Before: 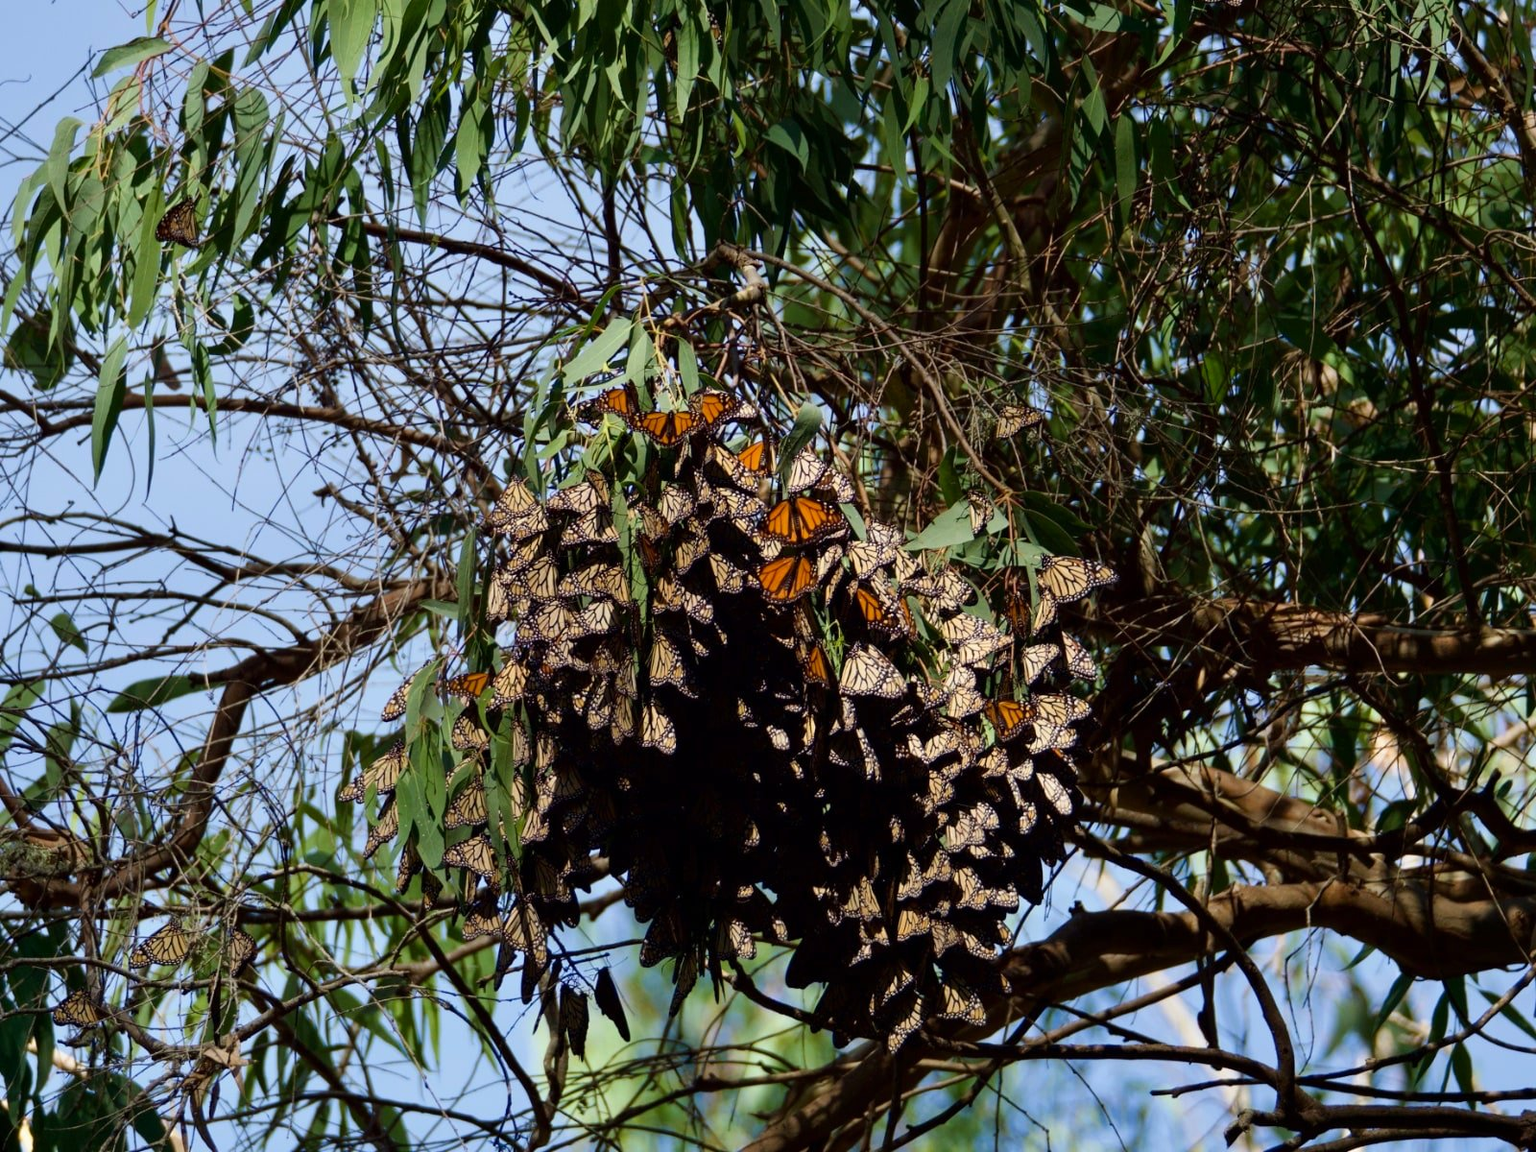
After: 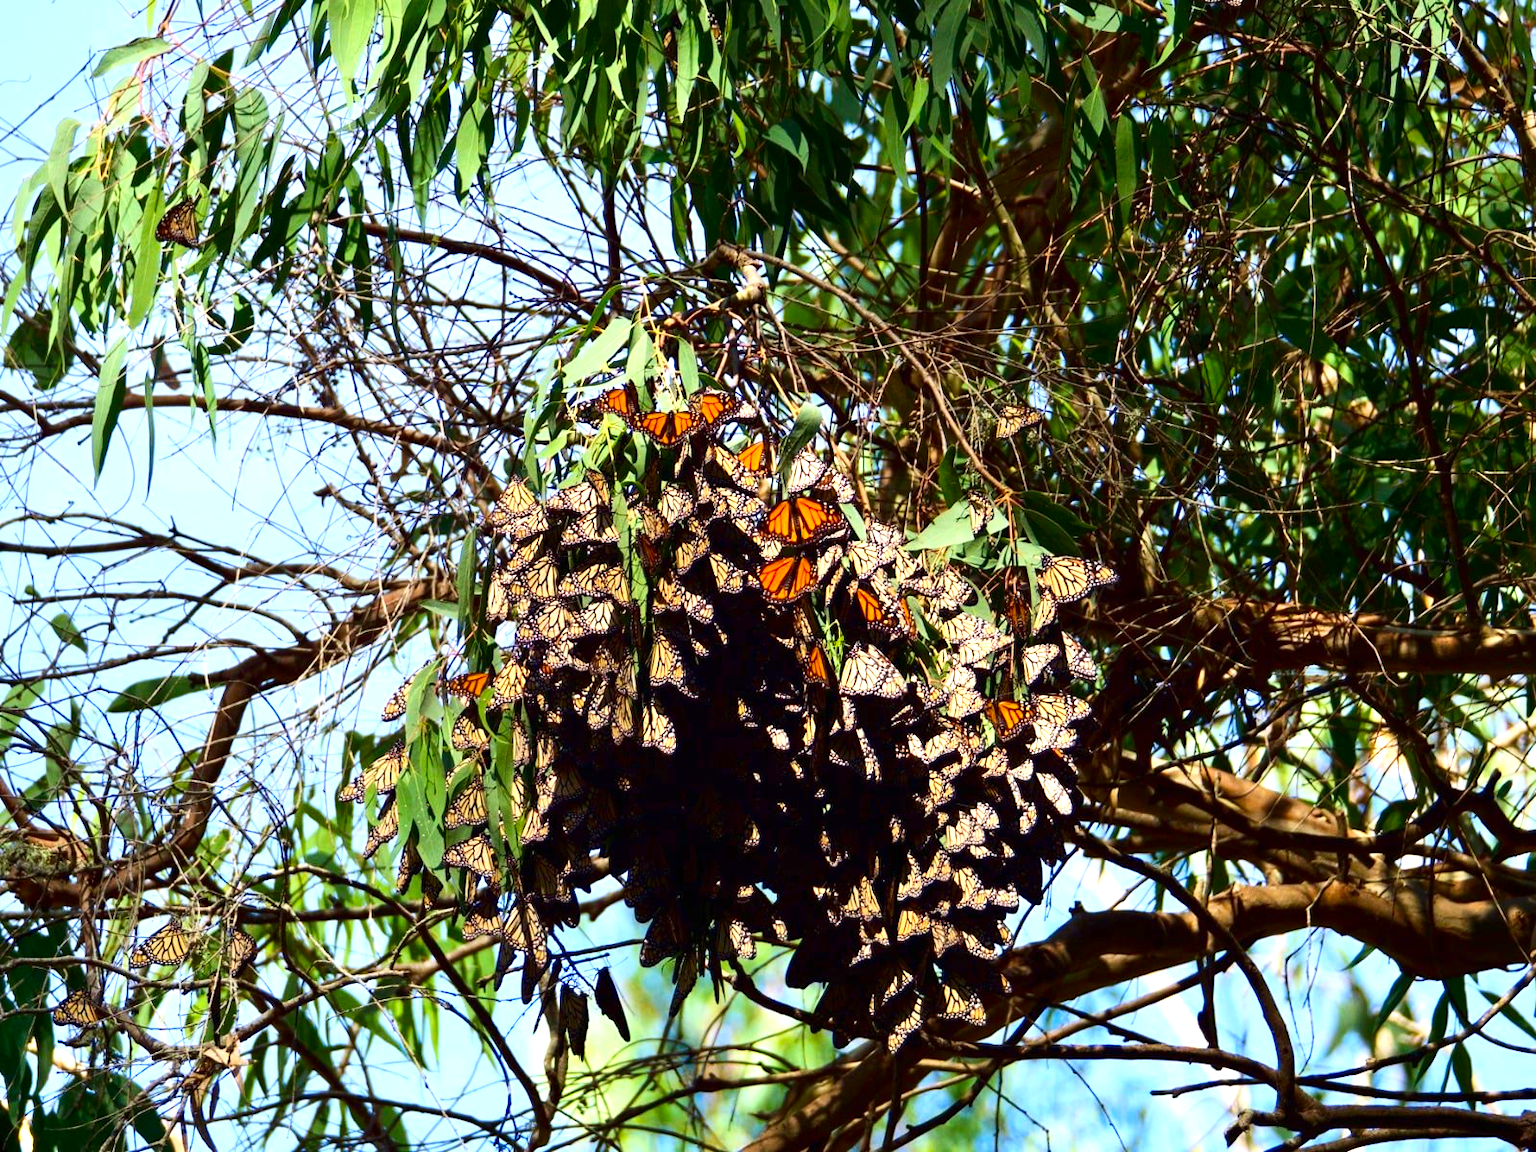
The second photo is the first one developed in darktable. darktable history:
exposure: black level correction 0, exposure 1.1 EV, compensate highlight preservation false
contrast brightness saturation: contrast 0.16, saturation 0.32
shadows and highlights: radius 93.07, shadows -14.46, white point adjustment 0.23, highlights 31.48, compress 48.23%, highlights color adjustment 52.79%, soften with gaussian
